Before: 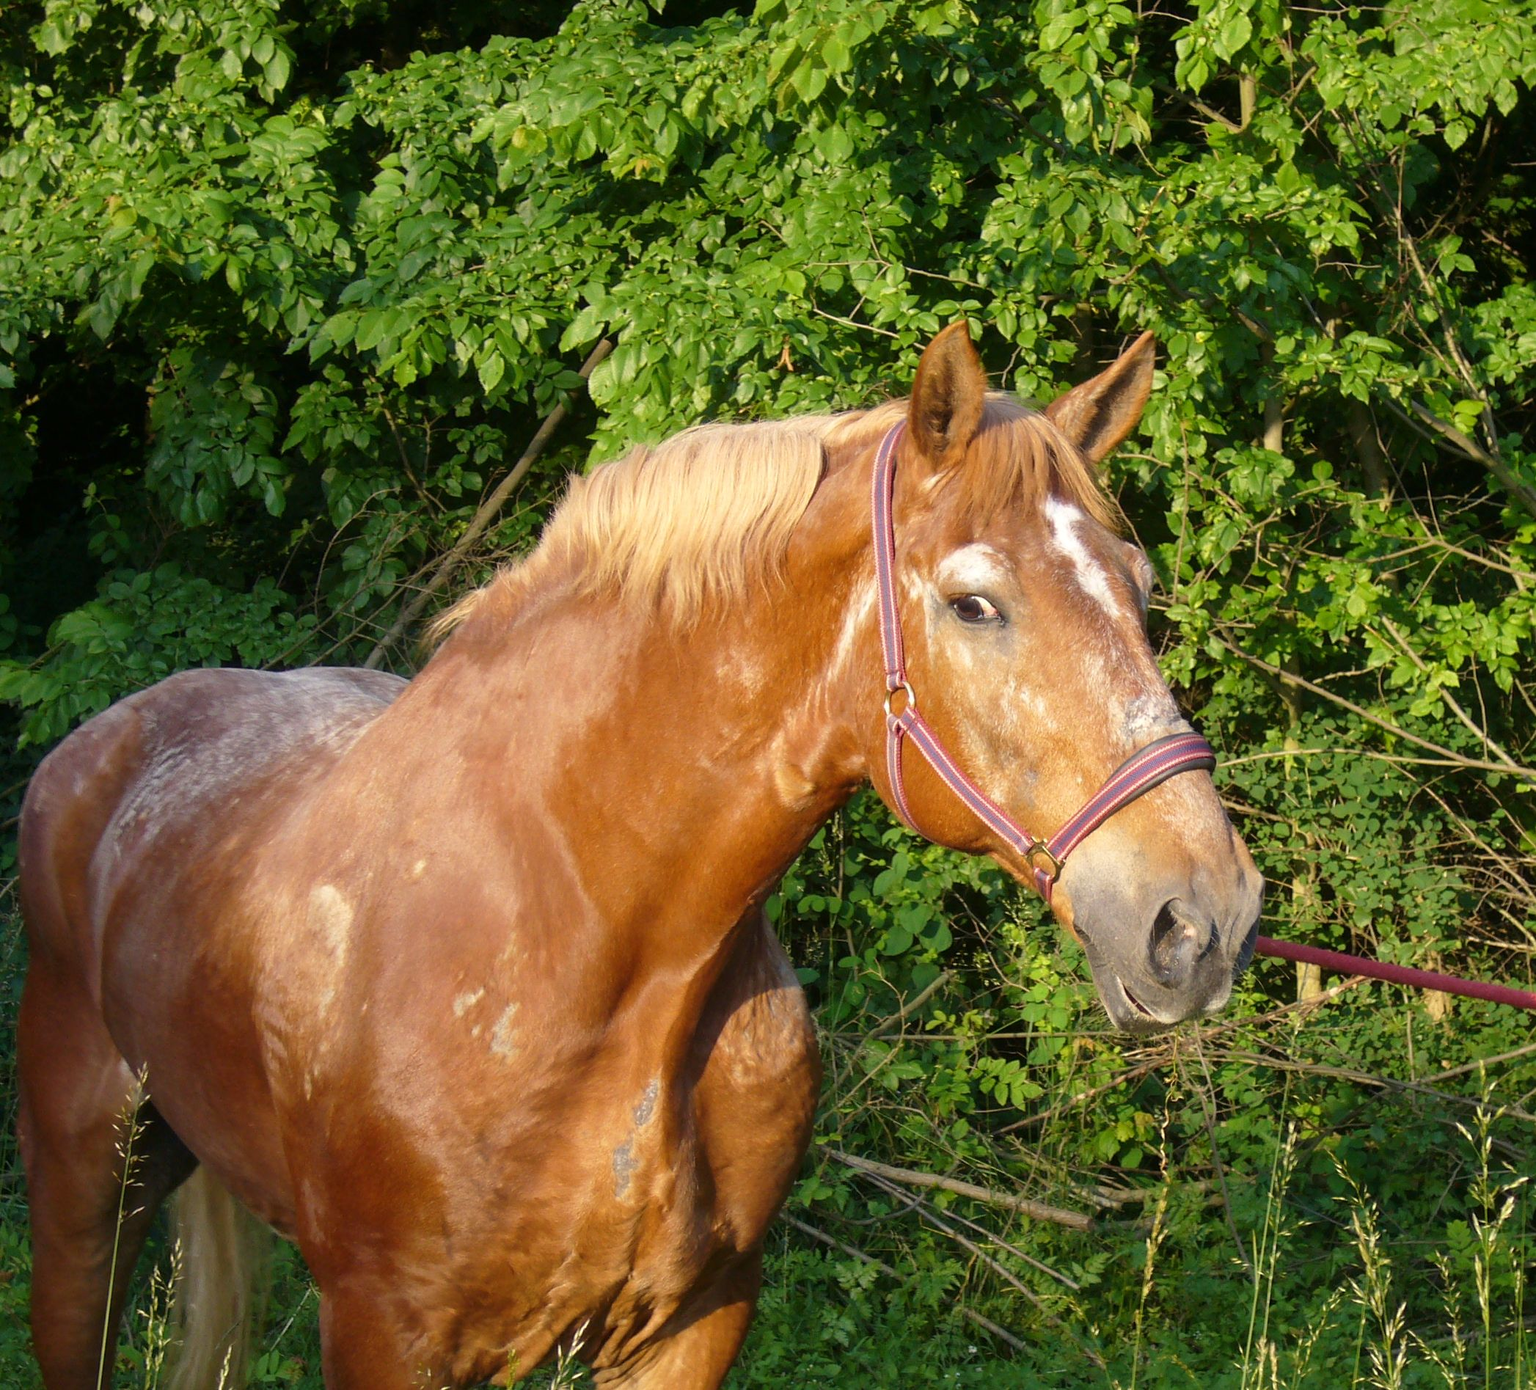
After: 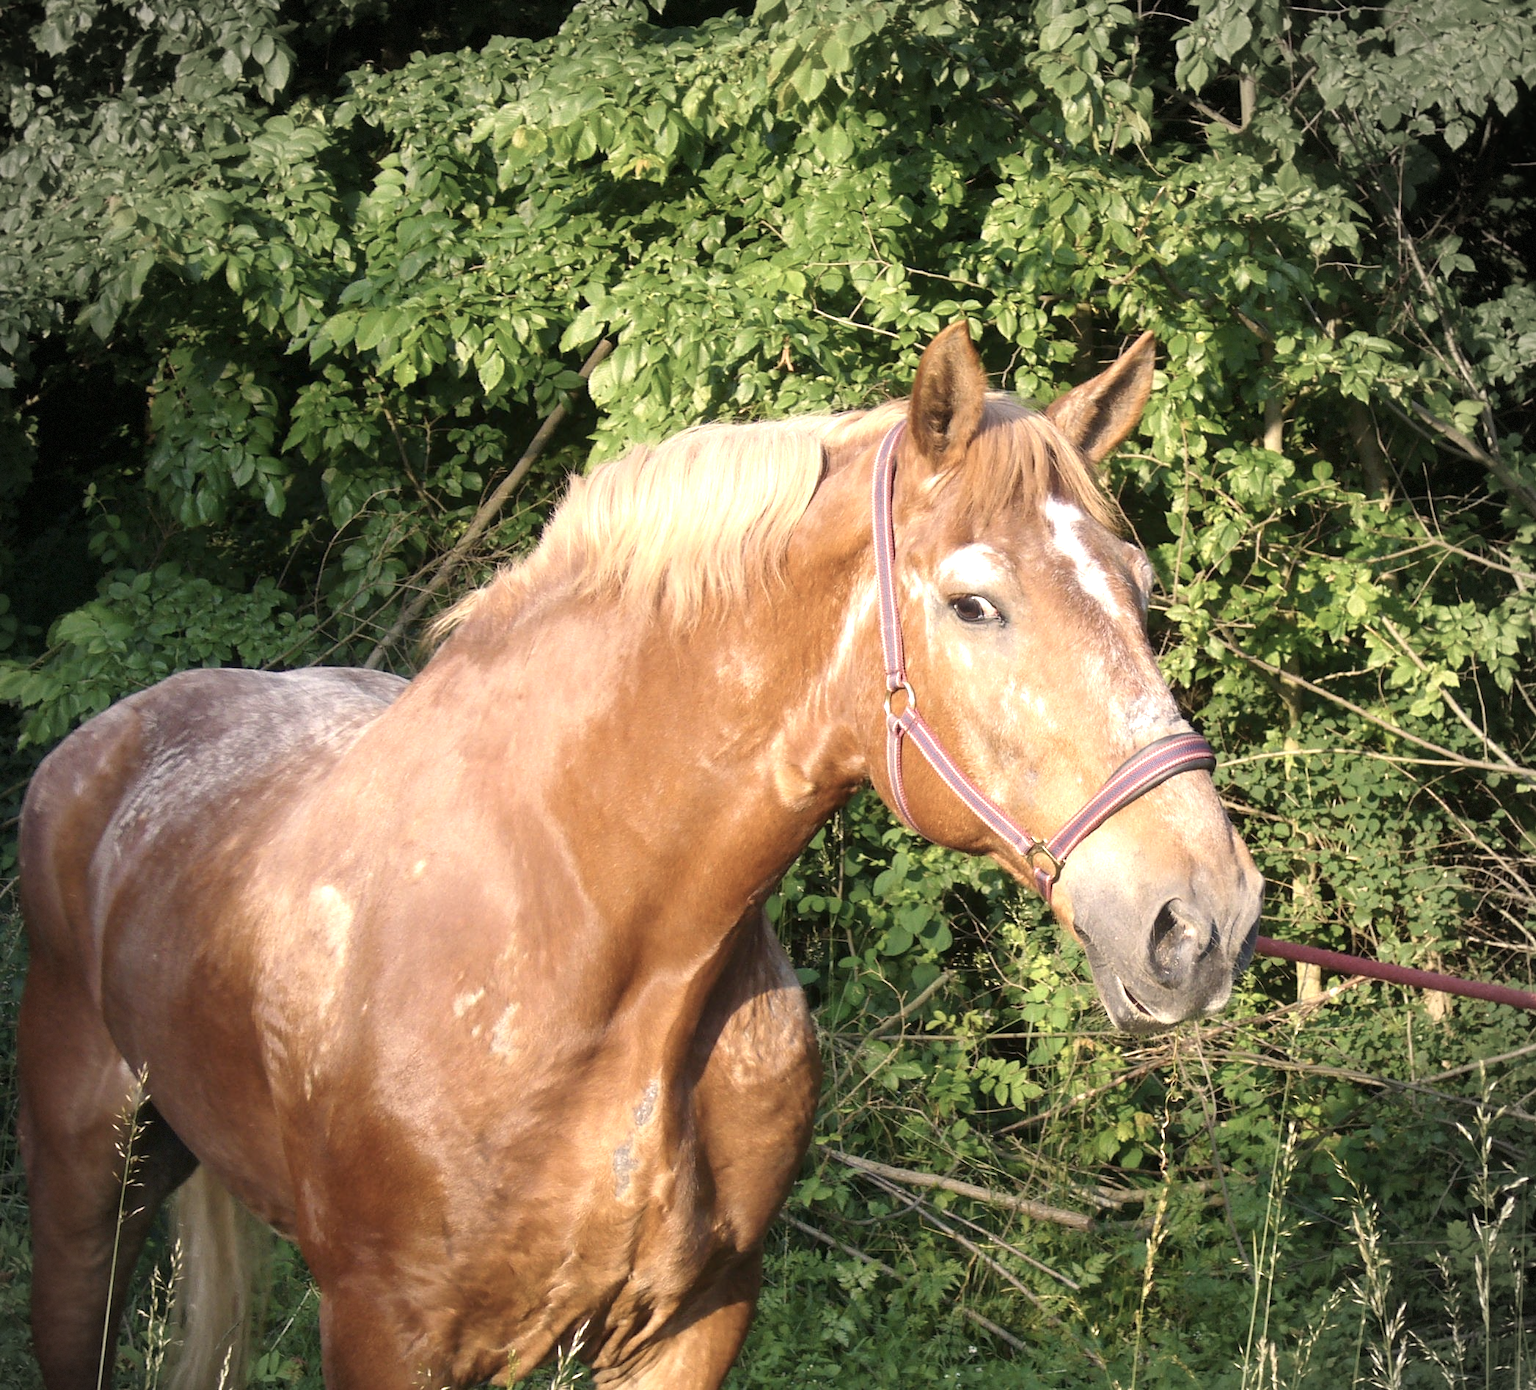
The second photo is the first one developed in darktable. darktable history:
exposure: exposure 0.608 EV, compensate highlight preservation false
shadows and highlights: shadows -1.48, highlights 38.55
color correction: highlights a* 5.49, highlights b* 5.24, saturation 0.63
vignetting: center (-0.035, 0.154), dithering 8-bit output, unbound false
